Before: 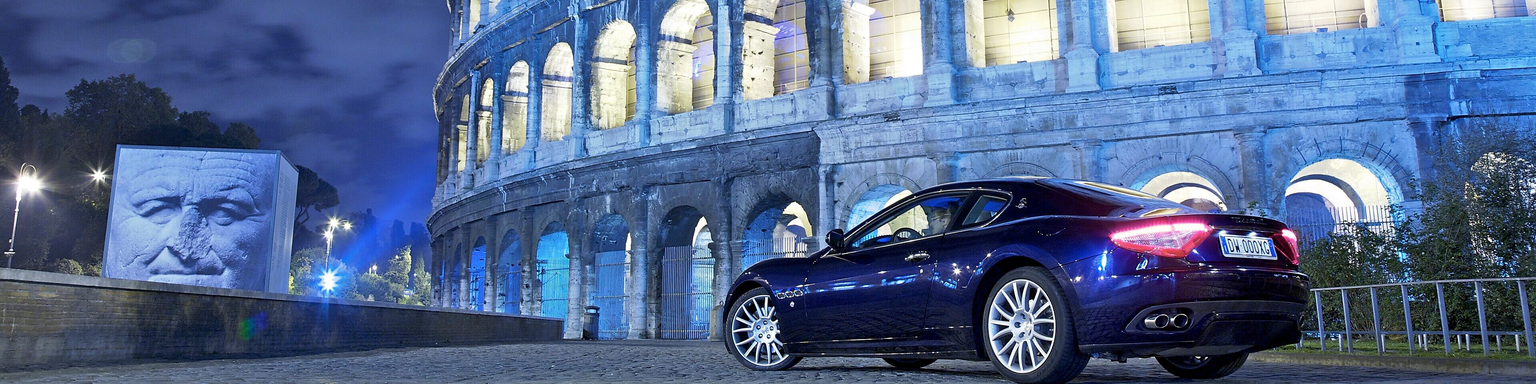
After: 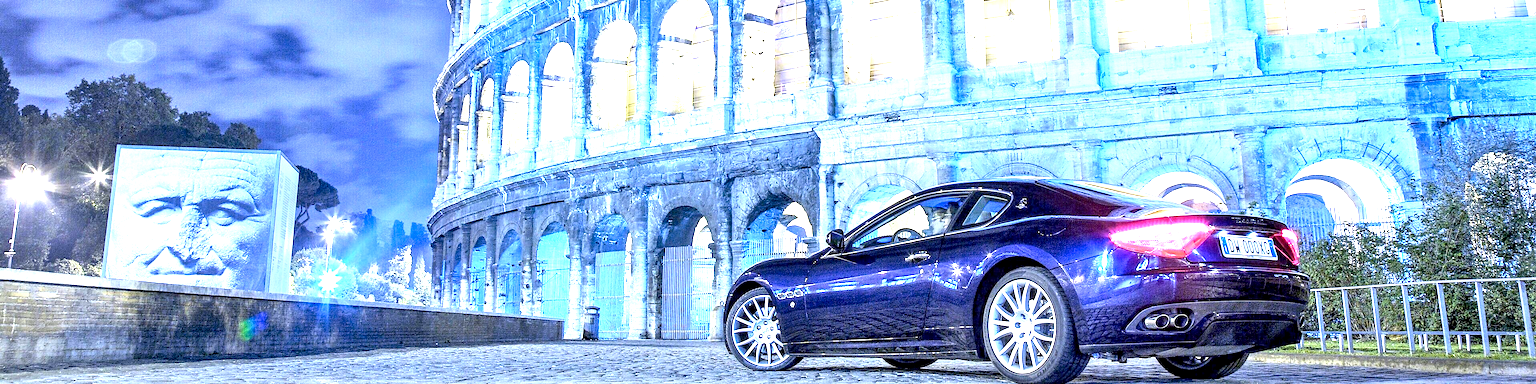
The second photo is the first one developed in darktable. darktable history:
base curve: curves: ch0 [(0, 0) (0.204, 0.334) (0.55, 0.733) (1, 1)]
local contrast: highlights 17%, detail 185%
exposure: black level correction 0, exposure 1.754 EV, compensate exposure bias true, compensate highlight preservation false
